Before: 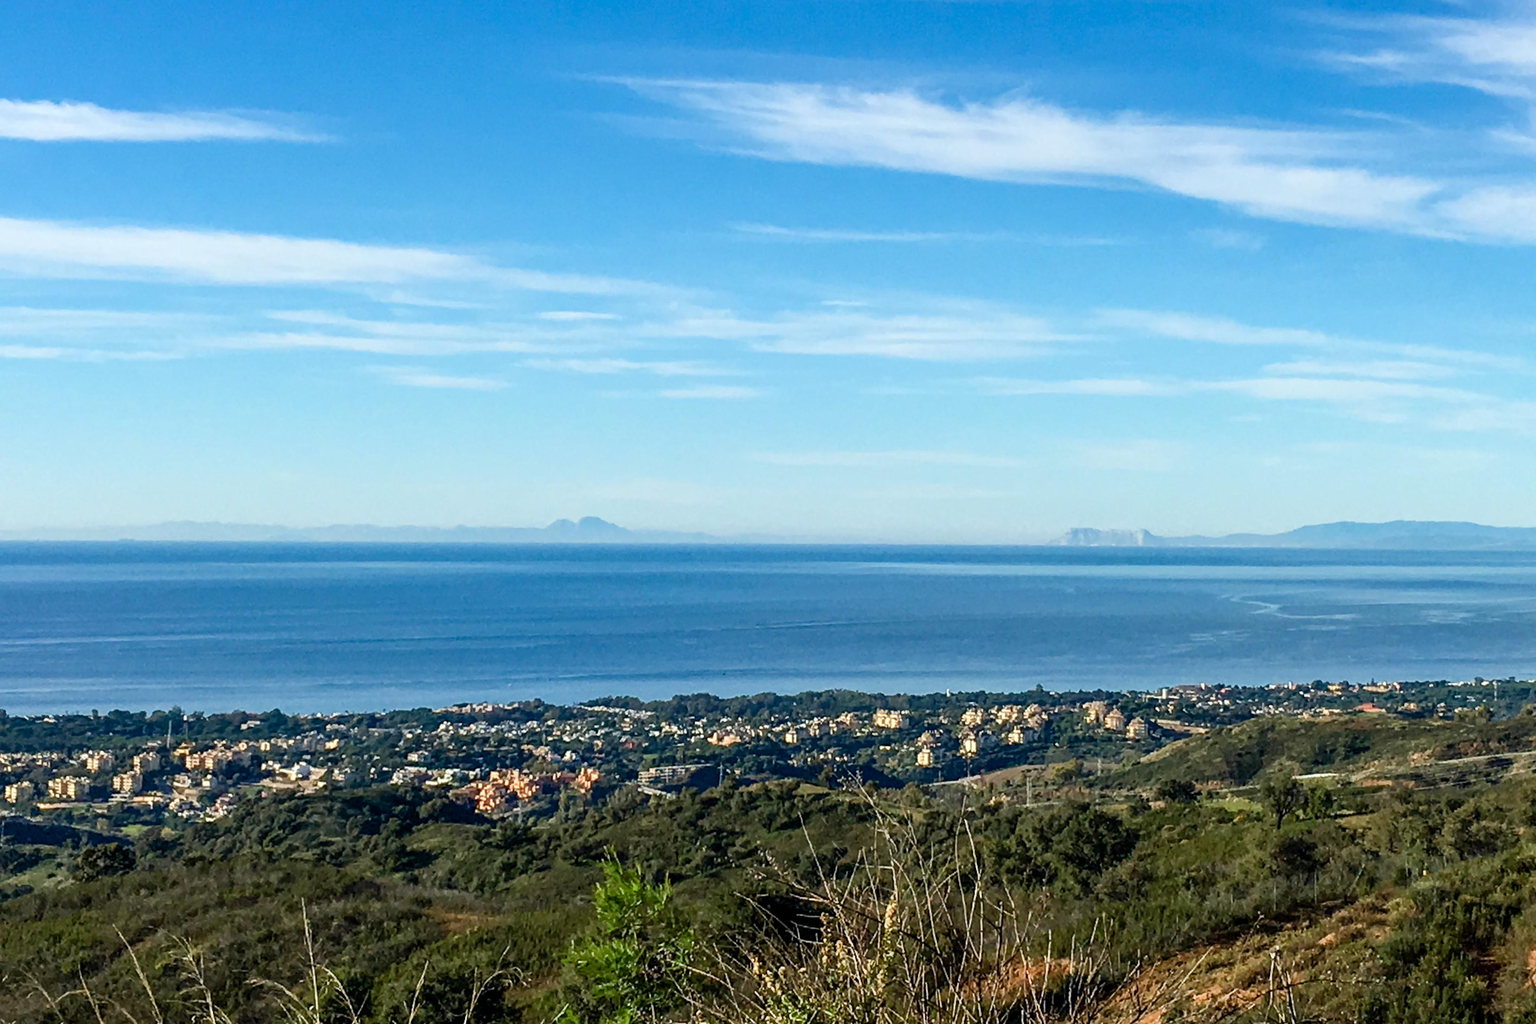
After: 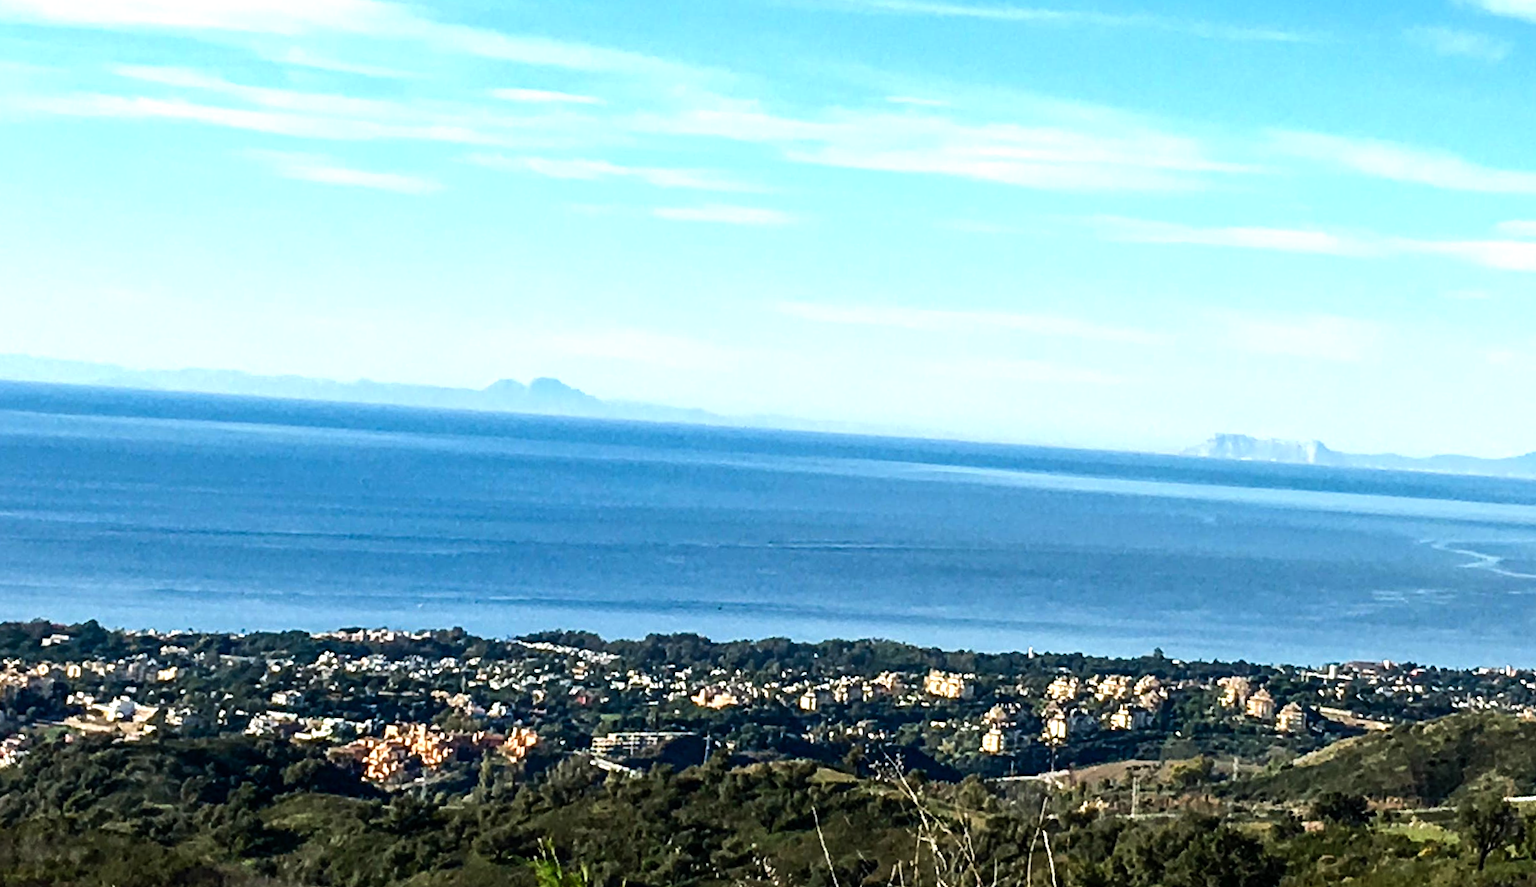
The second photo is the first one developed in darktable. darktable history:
crop and rotate: angle -3.37°, left 9.79%, top 20.73%, right 12.42%, bottom 11.82%
tone equalizer: -8 EV -0.75 EV, -7 EV -0.7 EV, -6 EV -0.6 EV, -5 EV -0.4 EV, -3 EV 0.4 EV, -2 EV 0.6 EV, -1 EV 0.7 EV, +0 EV 0.75 EV, edges refinement/feathering 500, mask exposure compensation -1.57 EV, preserve details no
